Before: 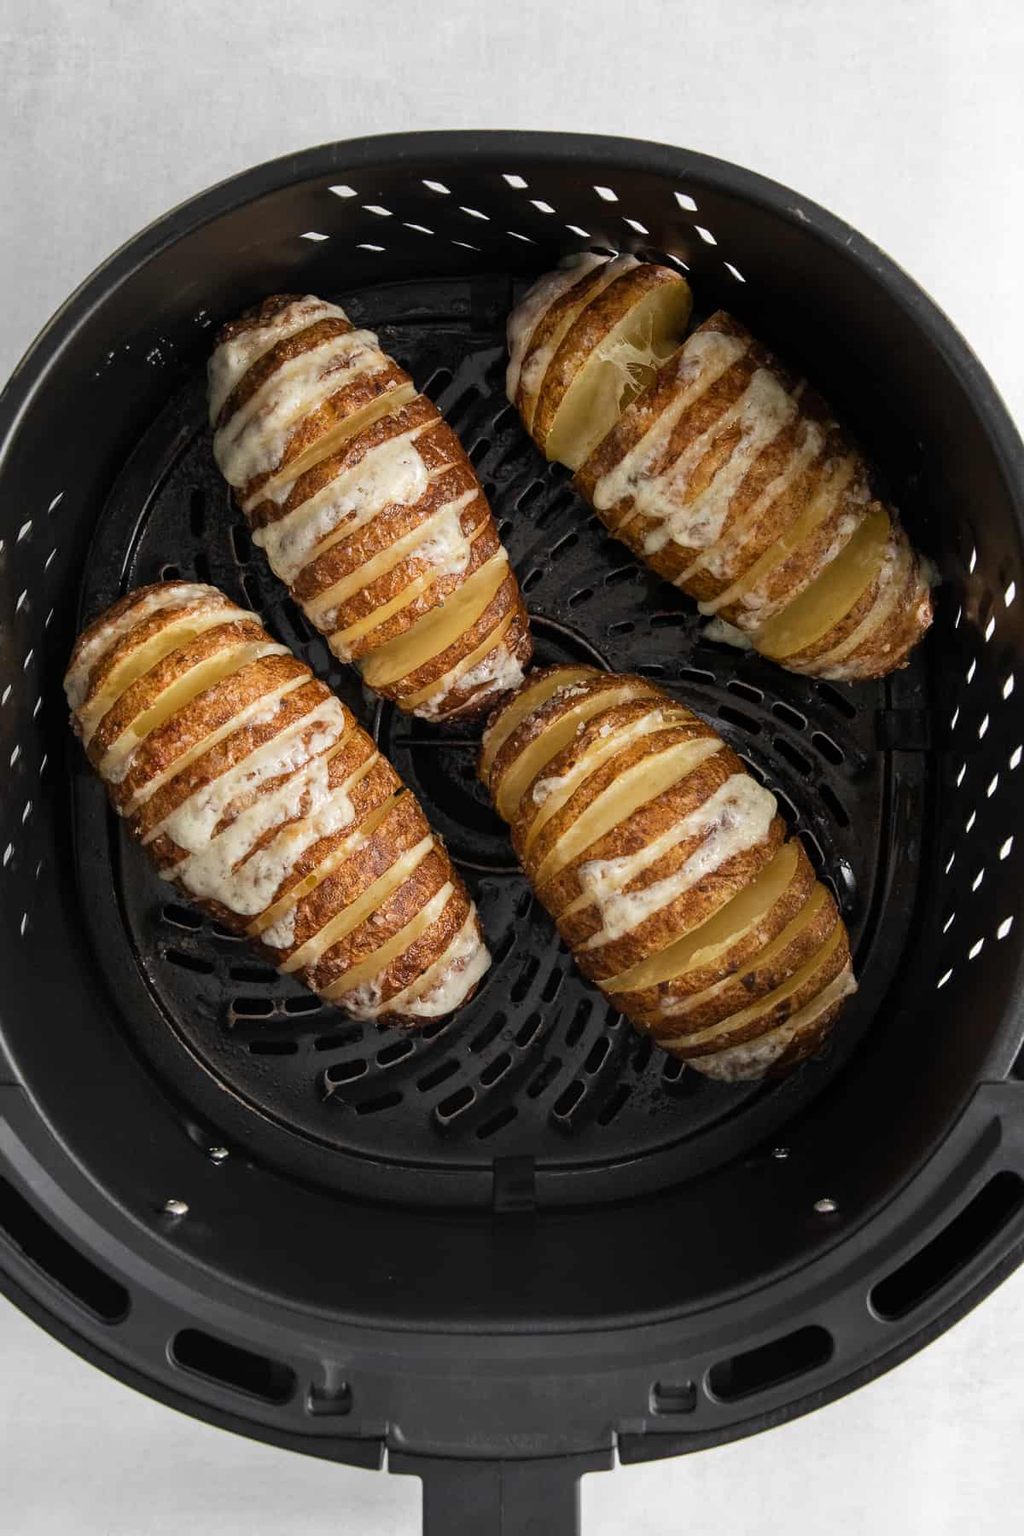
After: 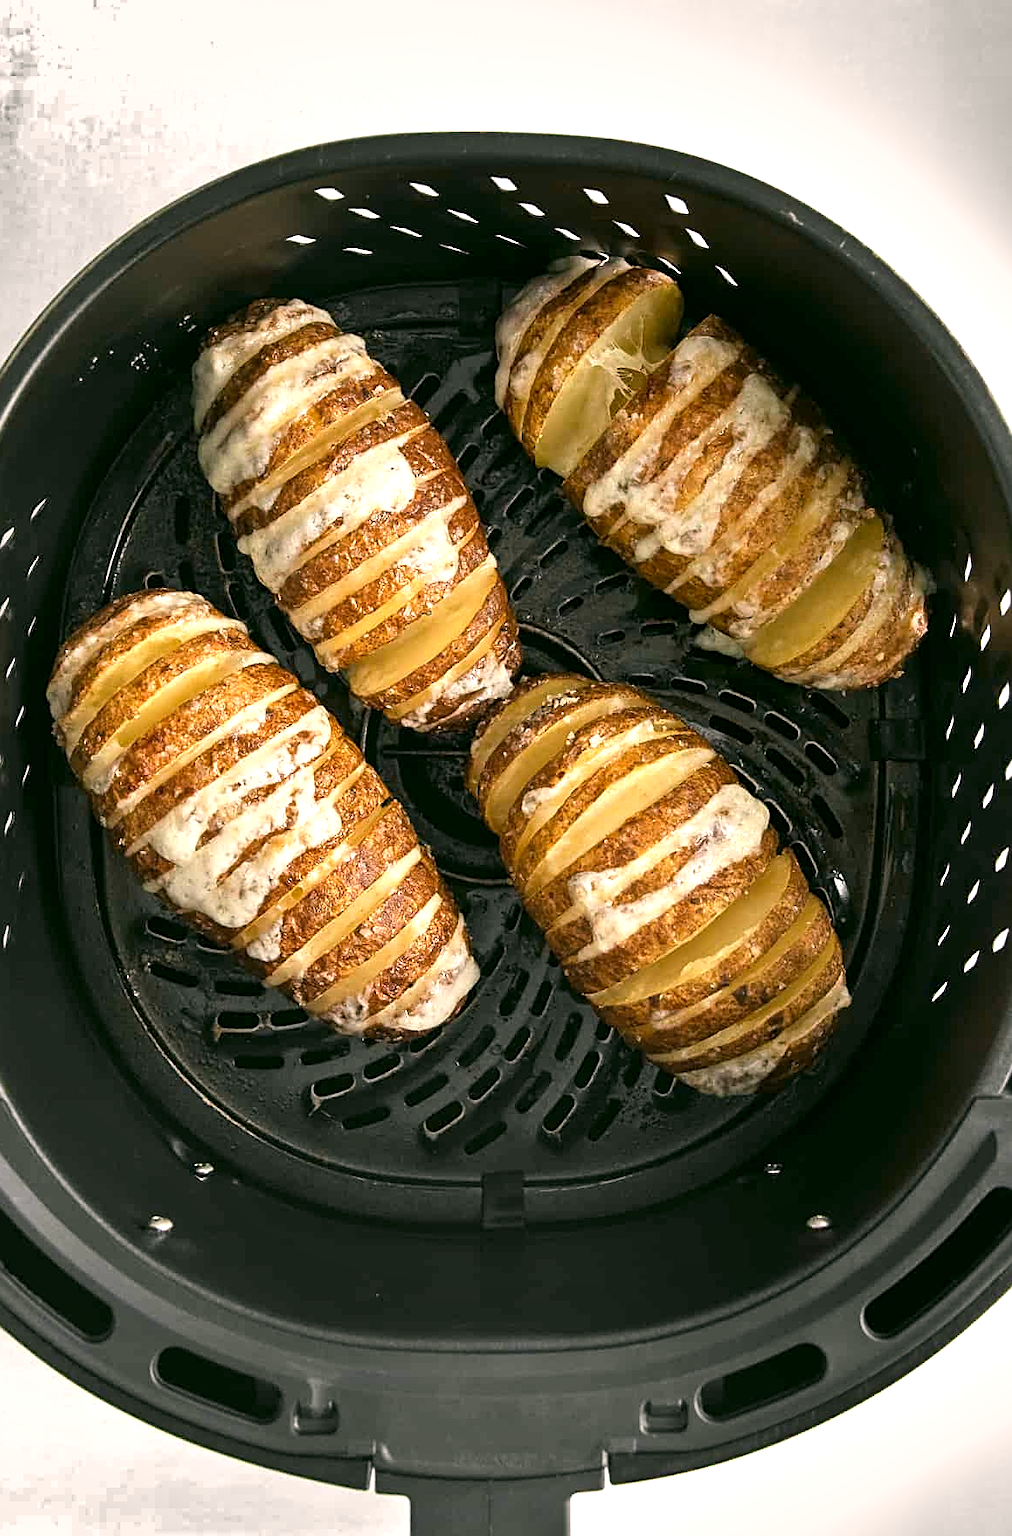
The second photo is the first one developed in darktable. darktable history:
exposure: exposure 0.785 EV, compensate highlight preservation false
shadows and highlights: shadows 24.5, highlights -78.15, soften with gaussian
color correction: highlights a* 4.02, highlights b* 4.98, shadows a* -7.55, shadows b* 4.98
crop and rotate: left 1.774%, right 0.633%, bottom 1.28%
sharpen: on, module defaults
